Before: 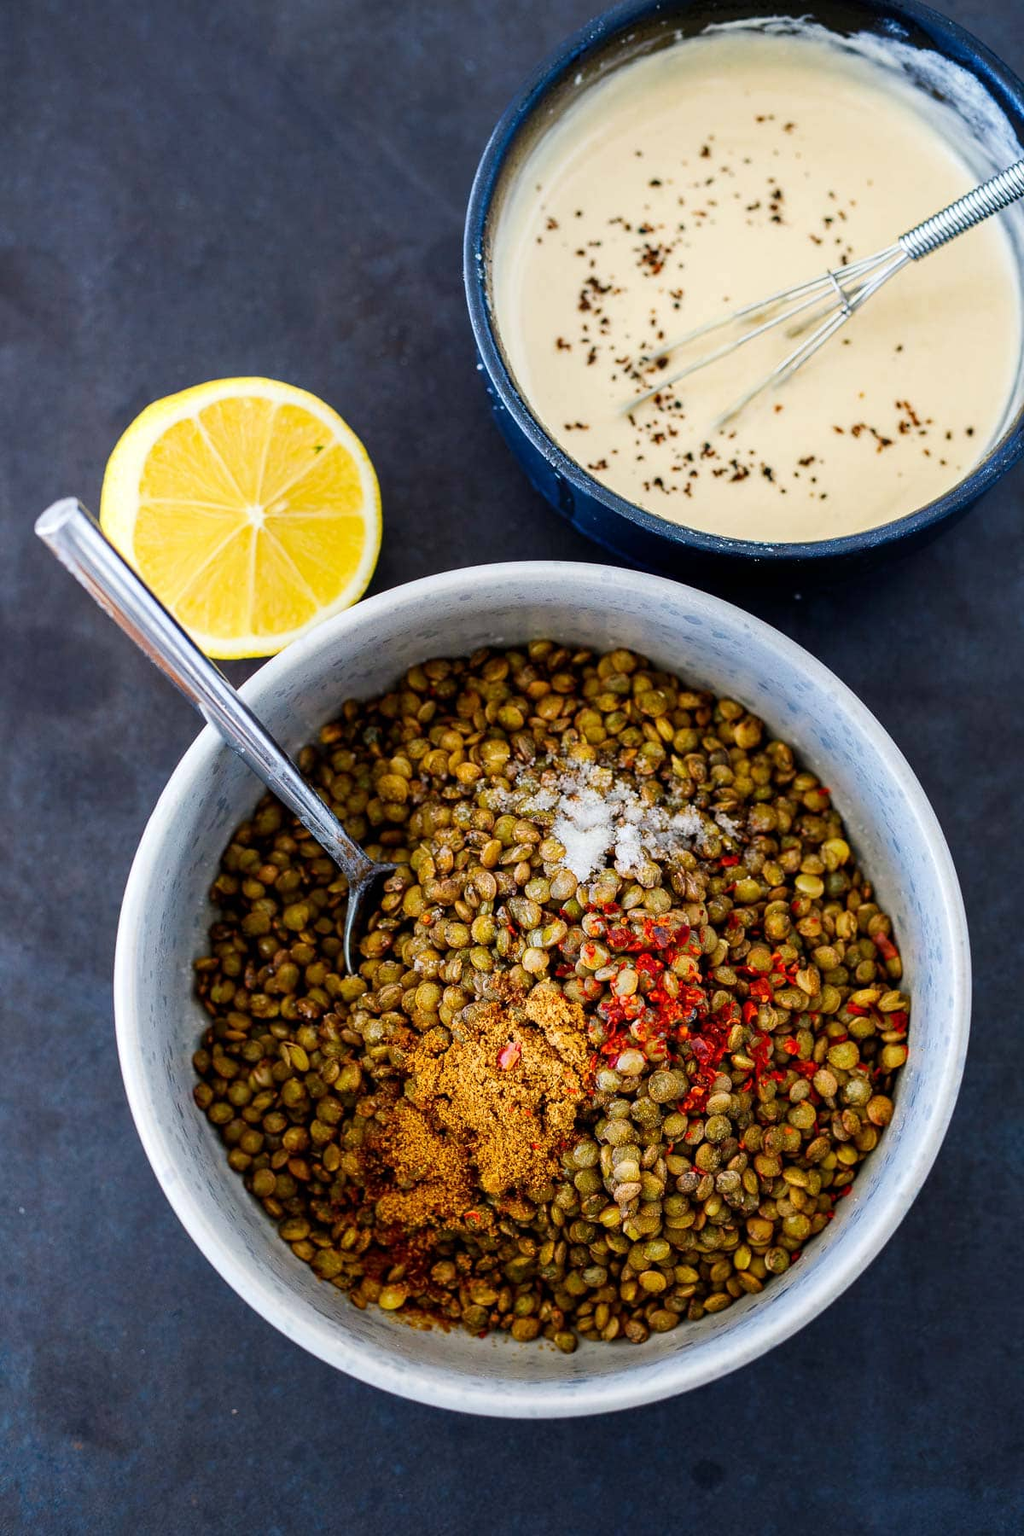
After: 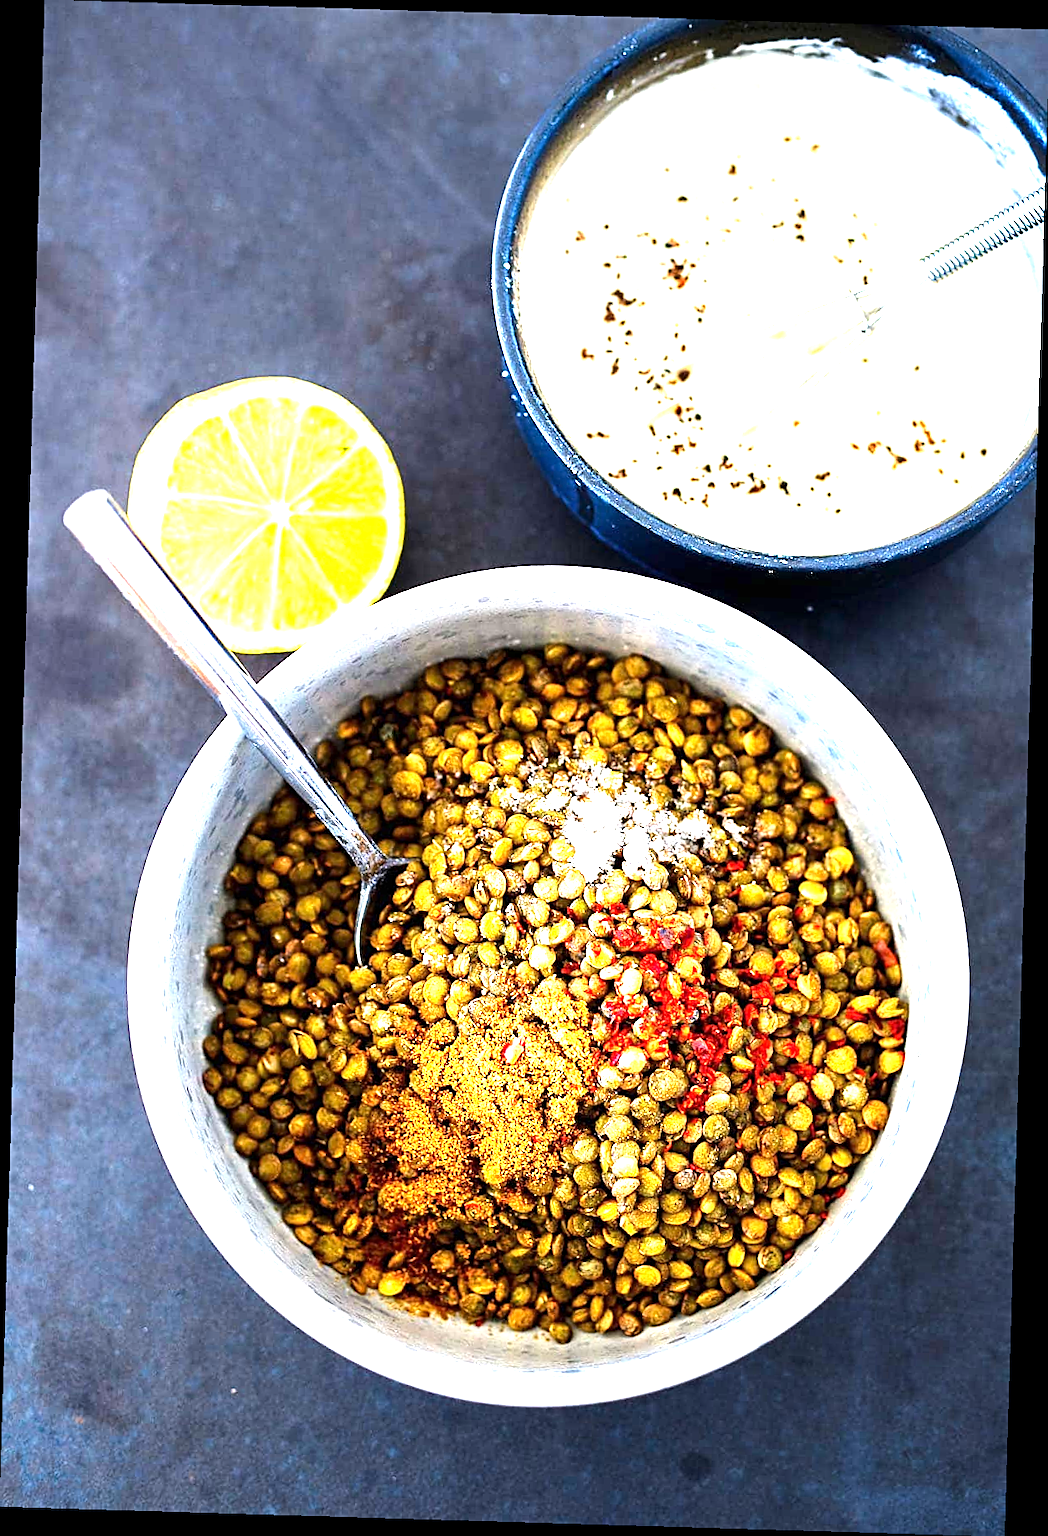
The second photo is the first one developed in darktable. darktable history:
exposure: exposure 1.5 EV, compensate highlight preservation false
sharpen: on, module defaults
tone equalizer: -8 EV -0.417 EV, -7 EV -0.389 EV, -6 EV -0.333 EV, -5 EV -0.222 EV, -3 EV 0.222 EV, -2 EV 0.333 EV, -1 EV 0.389 EV, +0 EV 0.417 EV, edges refinement/feathering 500, mask exposure compensation -1.57 EV, preserve details no
rotate and perspective: rotation 1.72°, automatic cropping off
